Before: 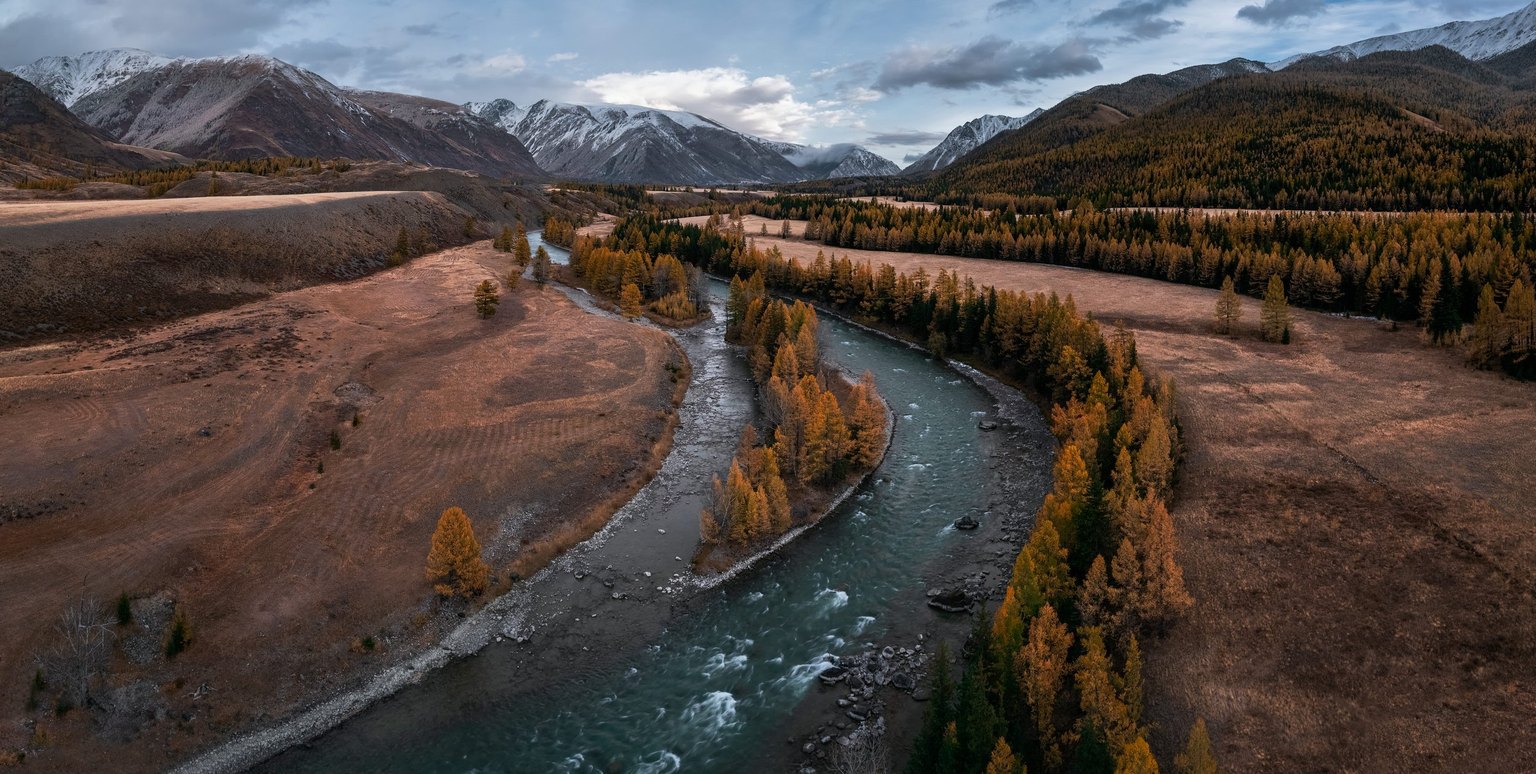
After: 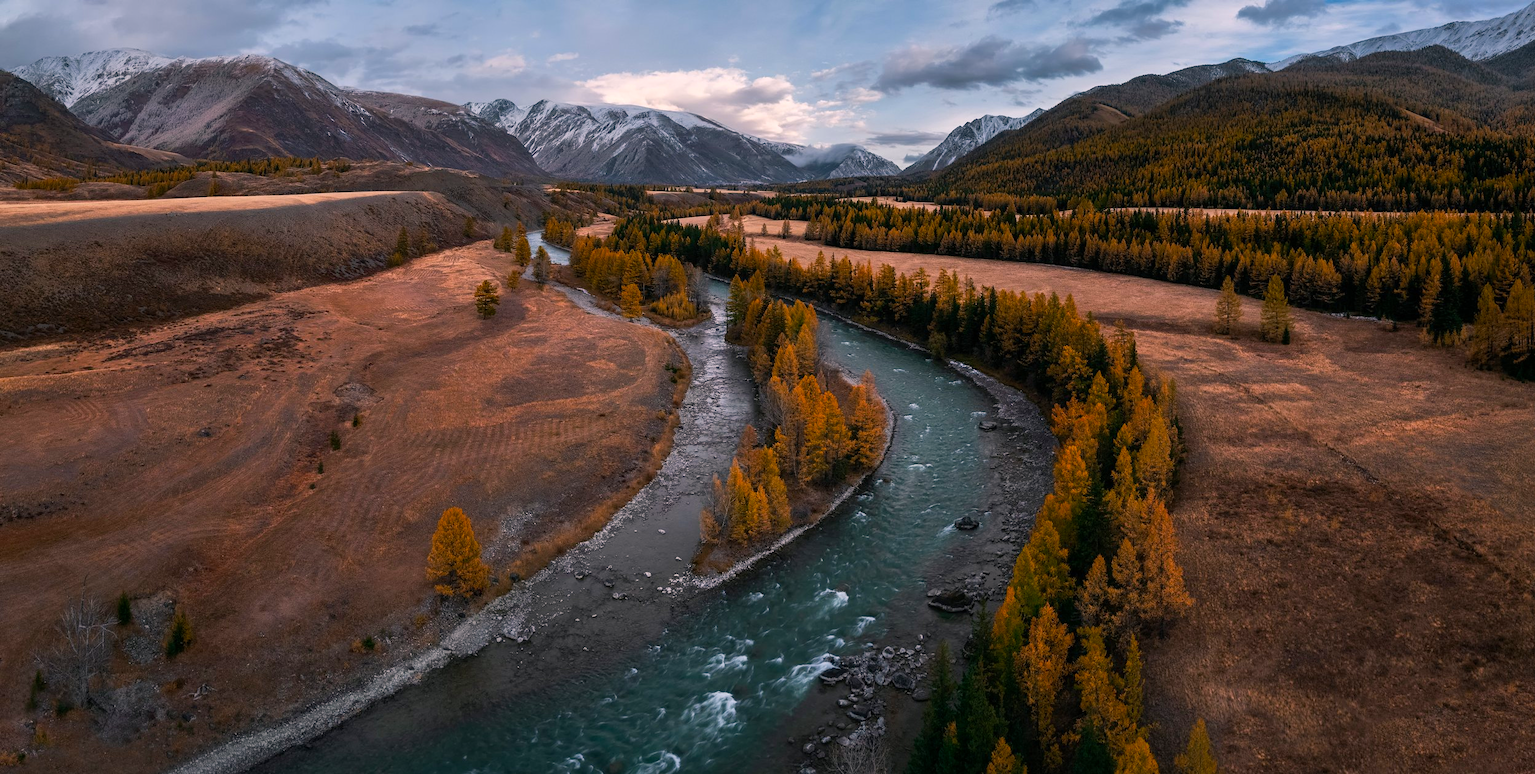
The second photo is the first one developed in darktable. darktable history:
color balance rgb: highlights gain › chroma 2.32%, highlights gain › hue 36.56°, perceptual saturation grading › global saturation 24.872%, global vibrance 20%
